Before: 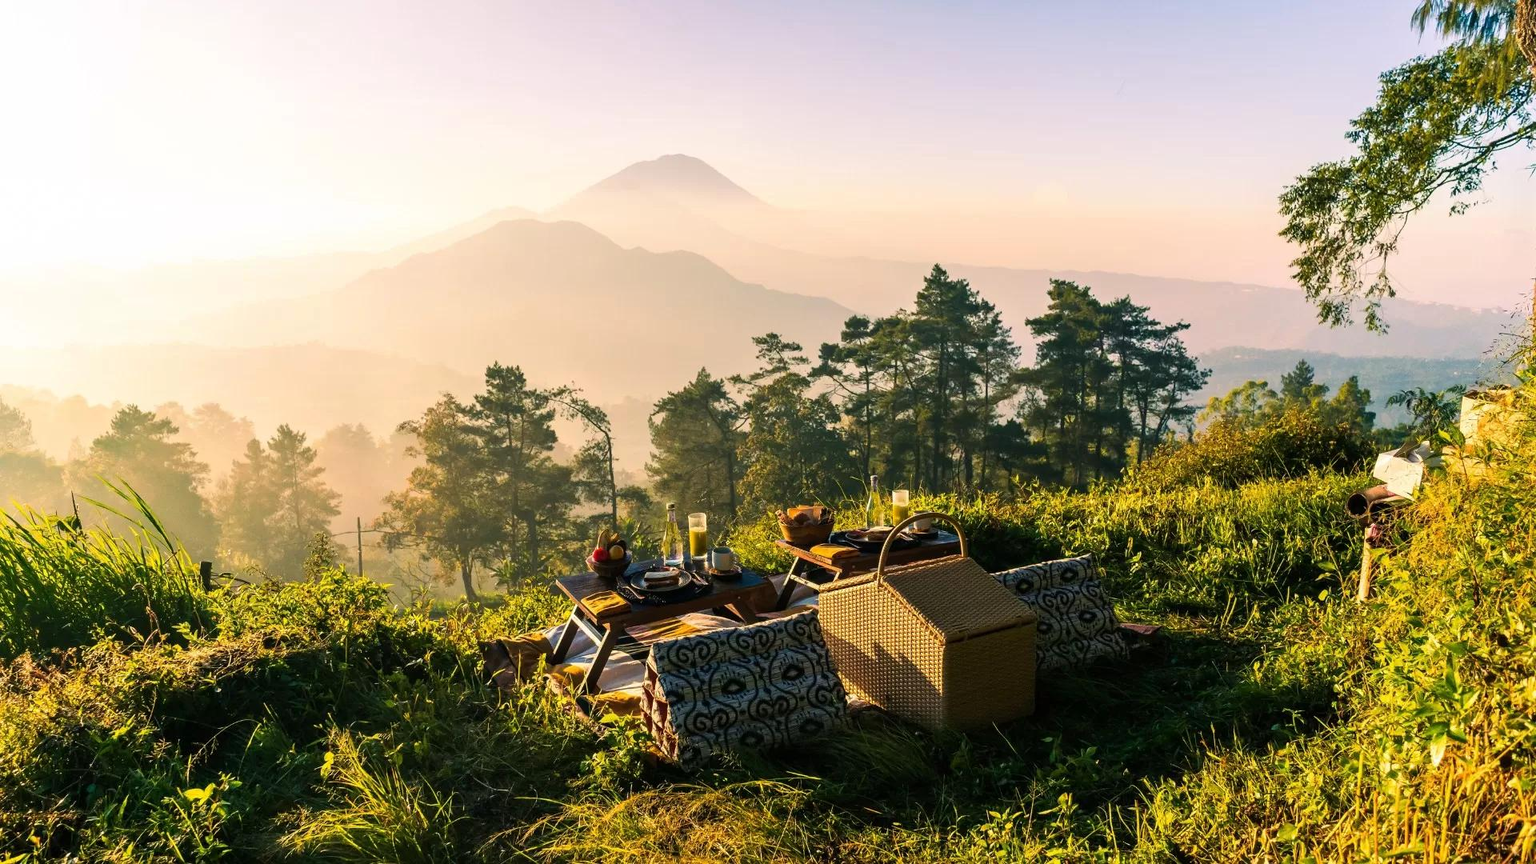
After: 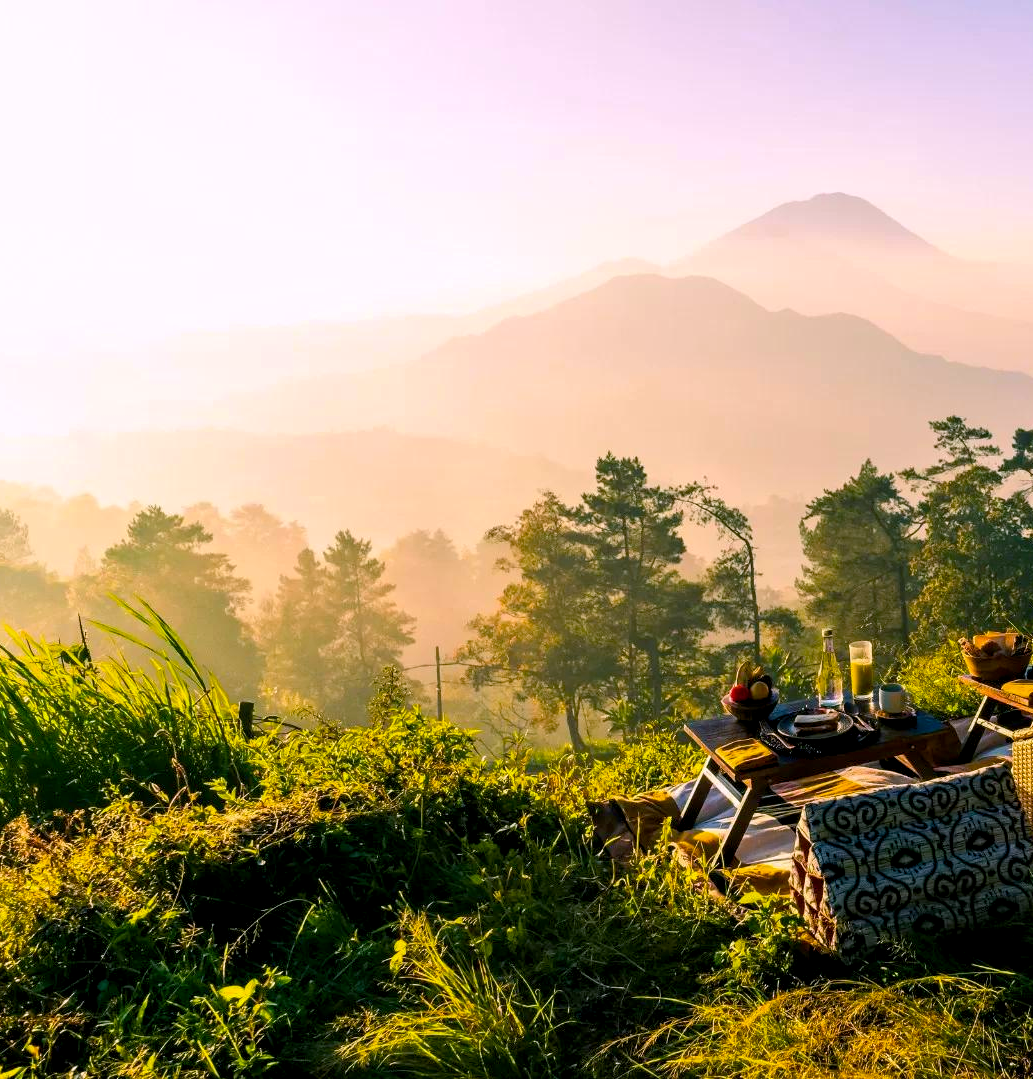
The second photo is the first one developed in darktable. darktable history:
exposure: compensate highlight preservation false
color balance rgb: shadows lift › chroma 2%, shadows lift › hue 217.2°, power › chroma 0.25%, power › hue 60°, highlights gain › chroma 1.5%, highlights gain › hue 309.6°, global offset › luminance -0.5%, perceptual saturation grading › global saturation 15%, global vibrance 20%
crop: left 0.587%, right 45.588%, bottom 0.086%
white balance: red 0.983, blue 1.036
